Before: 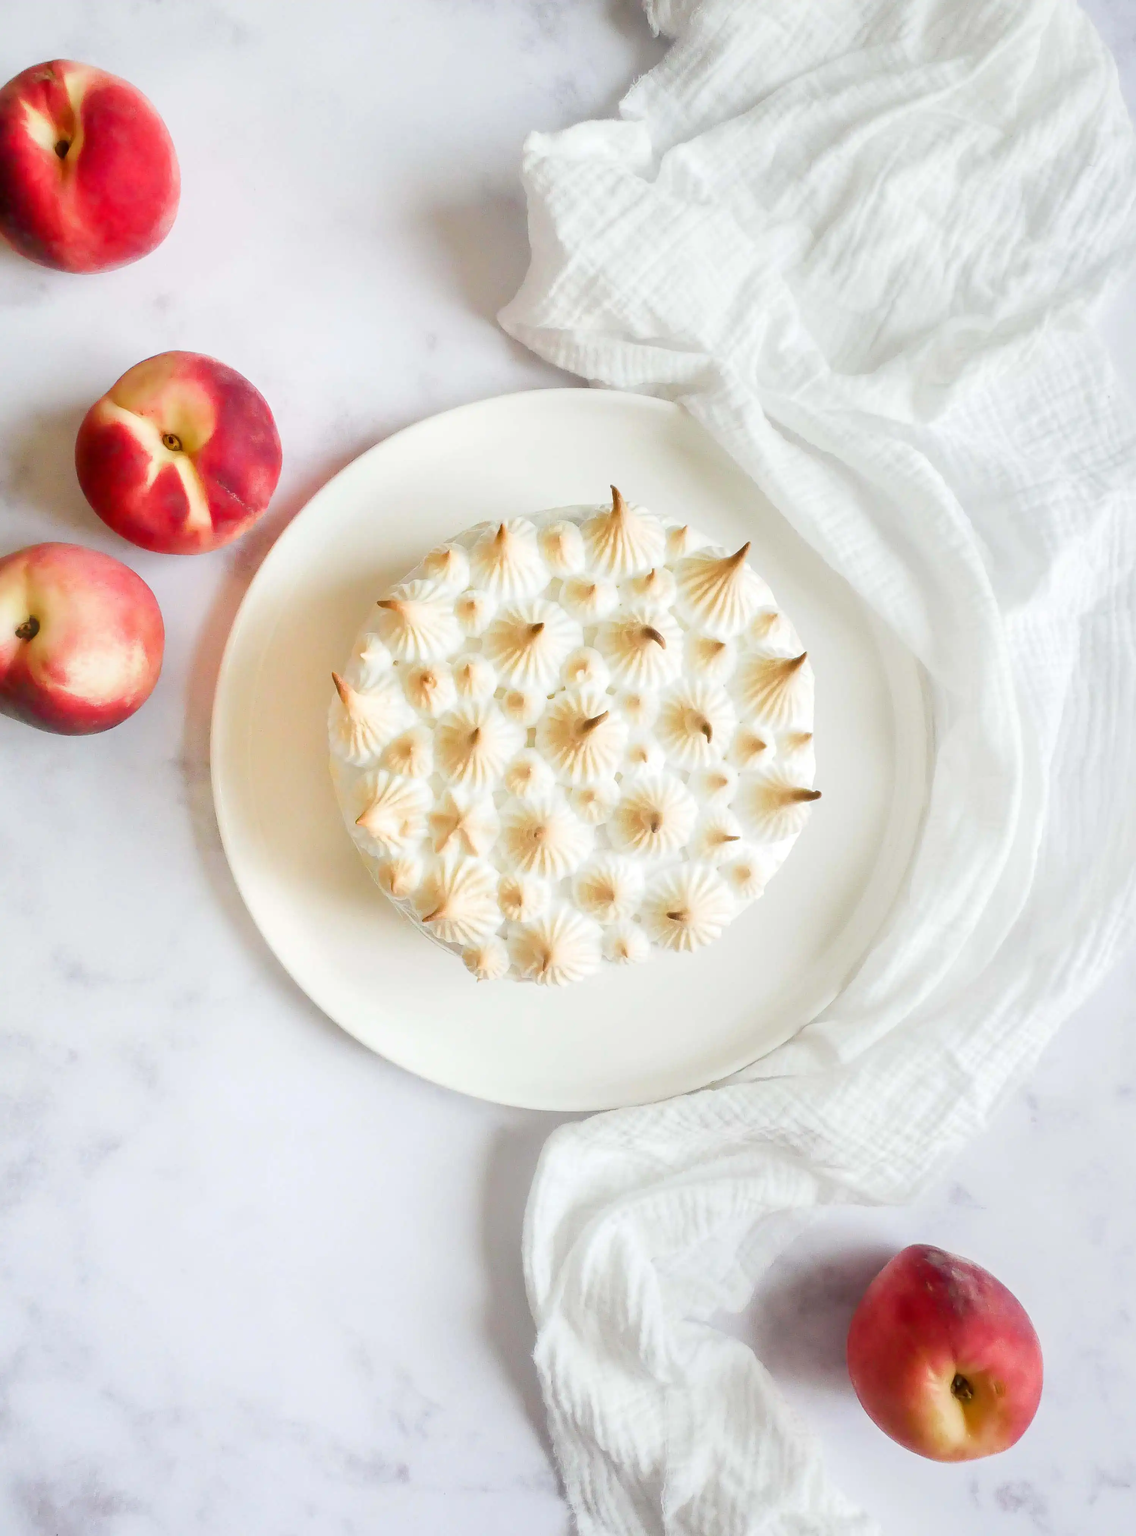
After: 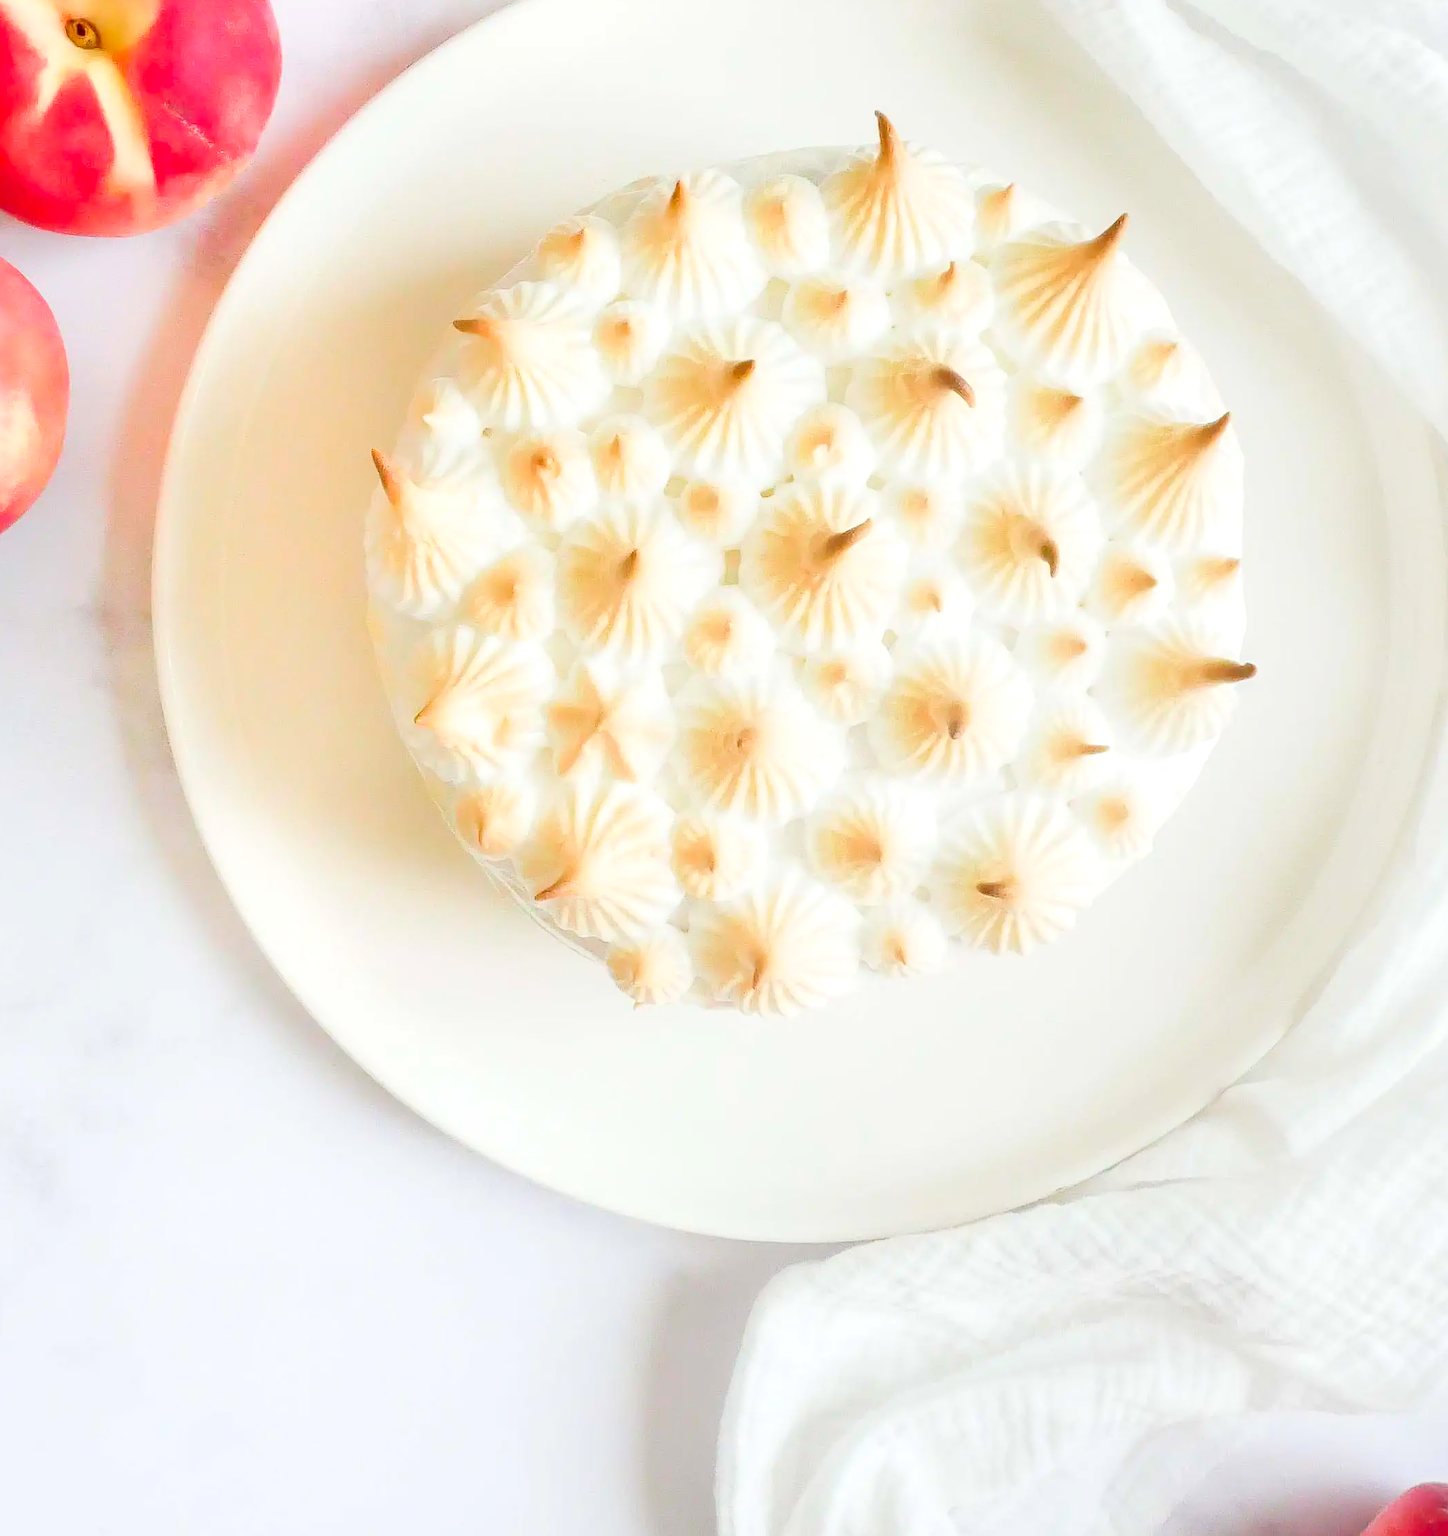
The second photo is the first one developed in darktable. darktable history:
crop: left 11.123%, top 27.61%, right 18.3%, bottom 17.034%
levels: levels [0.072, 0.414, 0.976]
